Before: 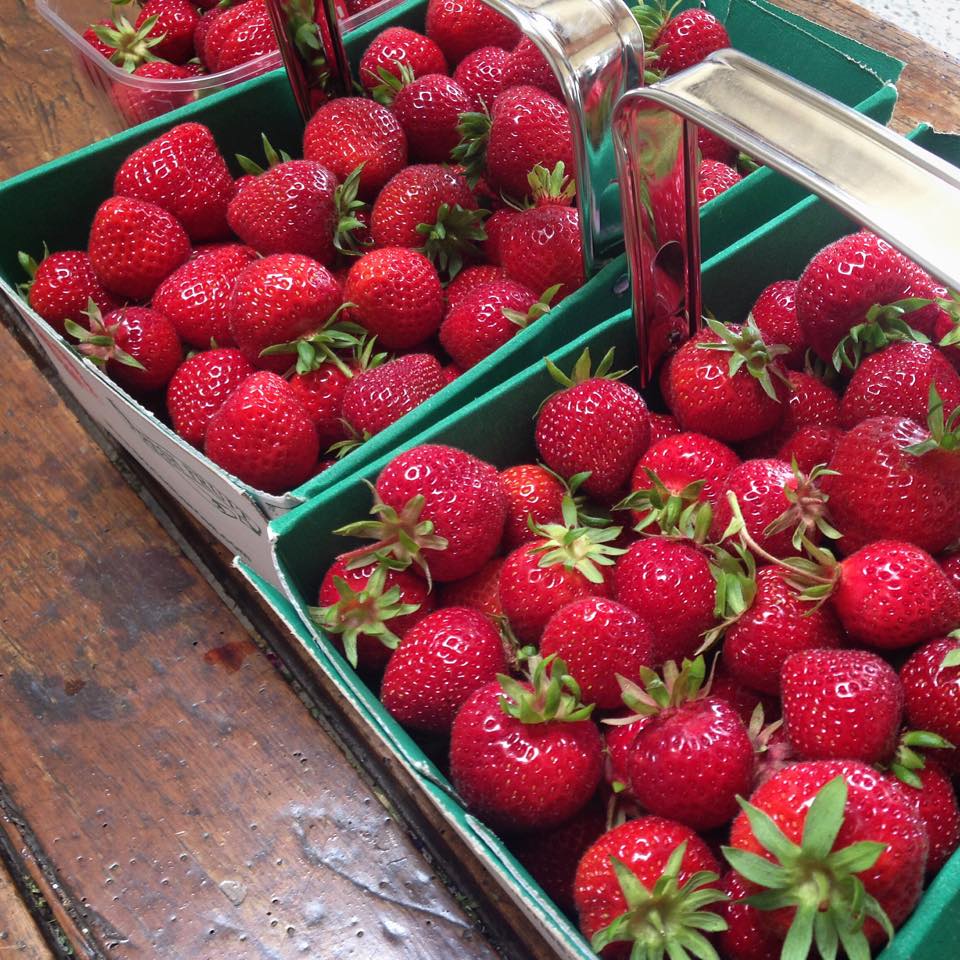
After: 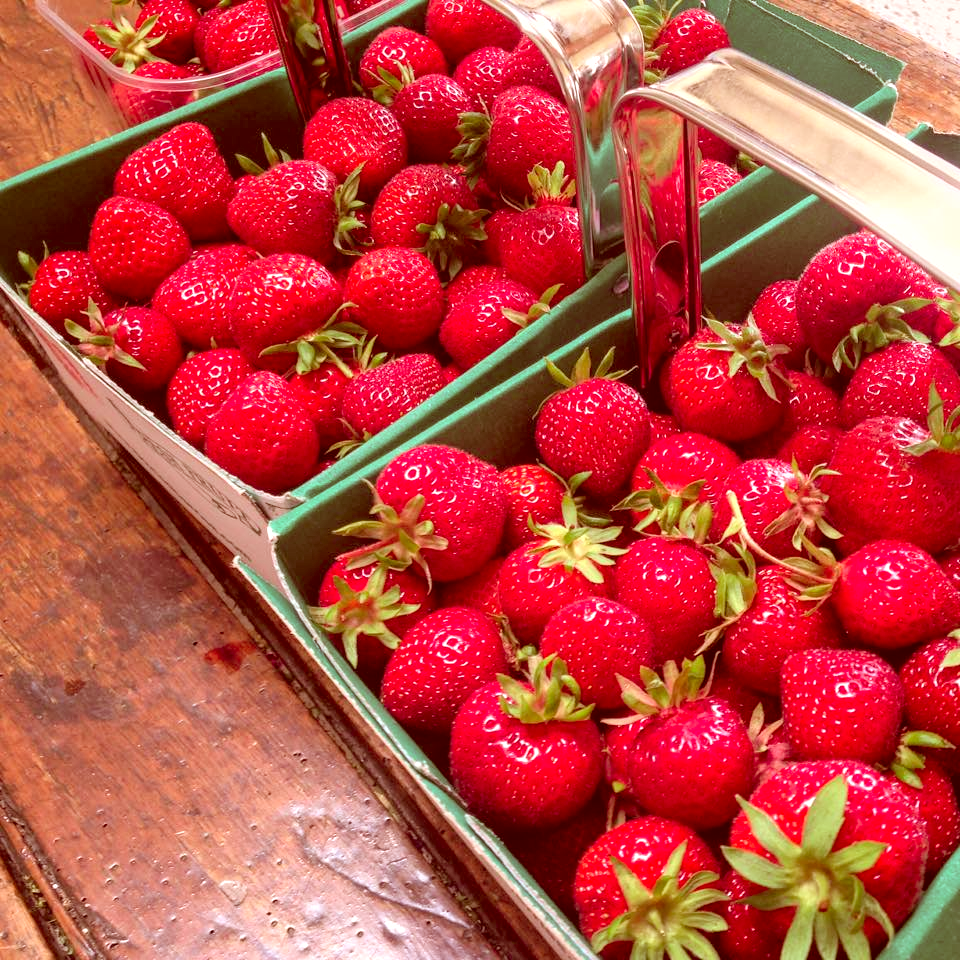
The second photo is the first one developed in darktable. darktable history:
contrast brightness saturation: contrast 0.065, brightness 0.174, saturation 0.412
color correction: highlights a* 9.14, highlights b* 8.88, shadows a* 39.59, shadows b* 39.69, saturation 0.792
local contrast: detail 130%
